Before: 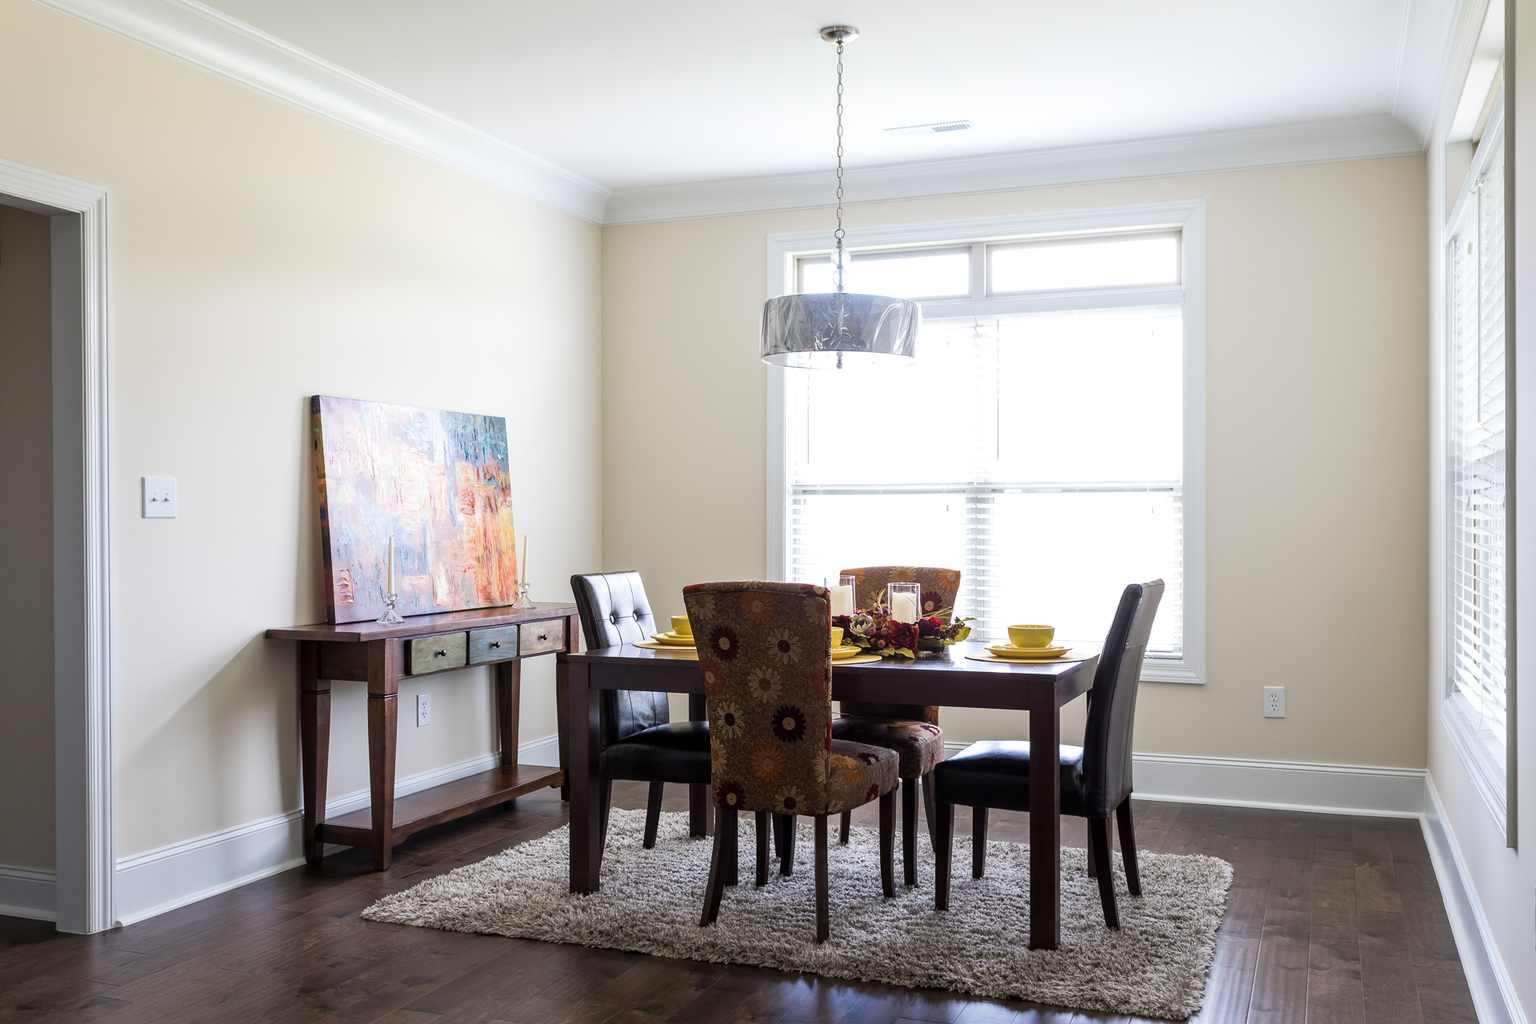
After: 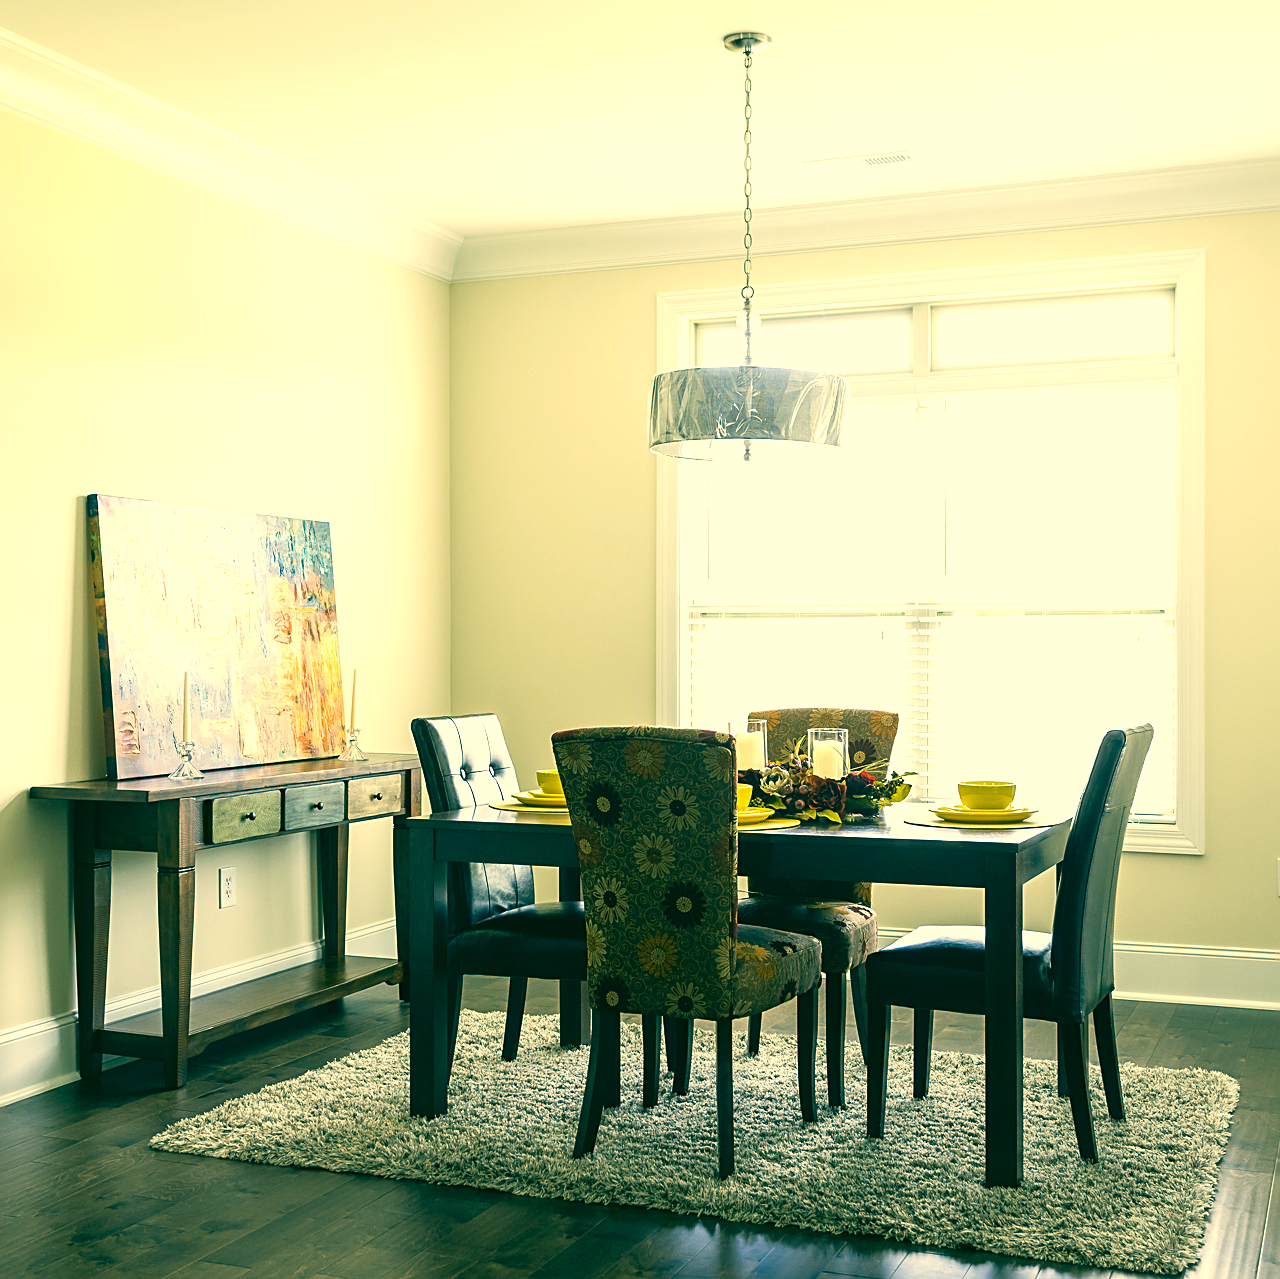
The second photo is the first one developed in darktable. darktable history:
sharpen: on, module defaults
exposure: exposure 0.507 EV, compensate highlight preservation false
crop and rotate: left 15.754%, right 17.579%
color correction: highlights a* 1.83, highlights b* 34.02, shadows a* -36.68, shadows b* -5.48
